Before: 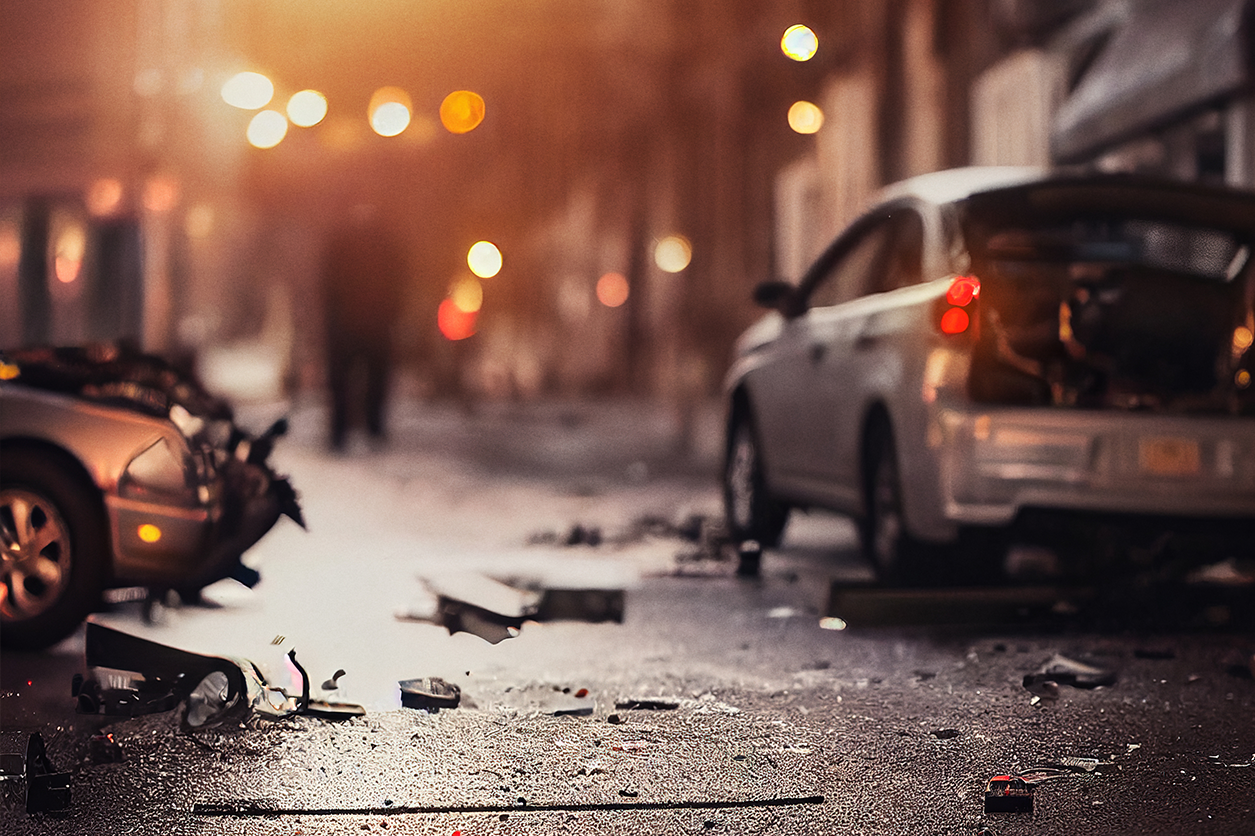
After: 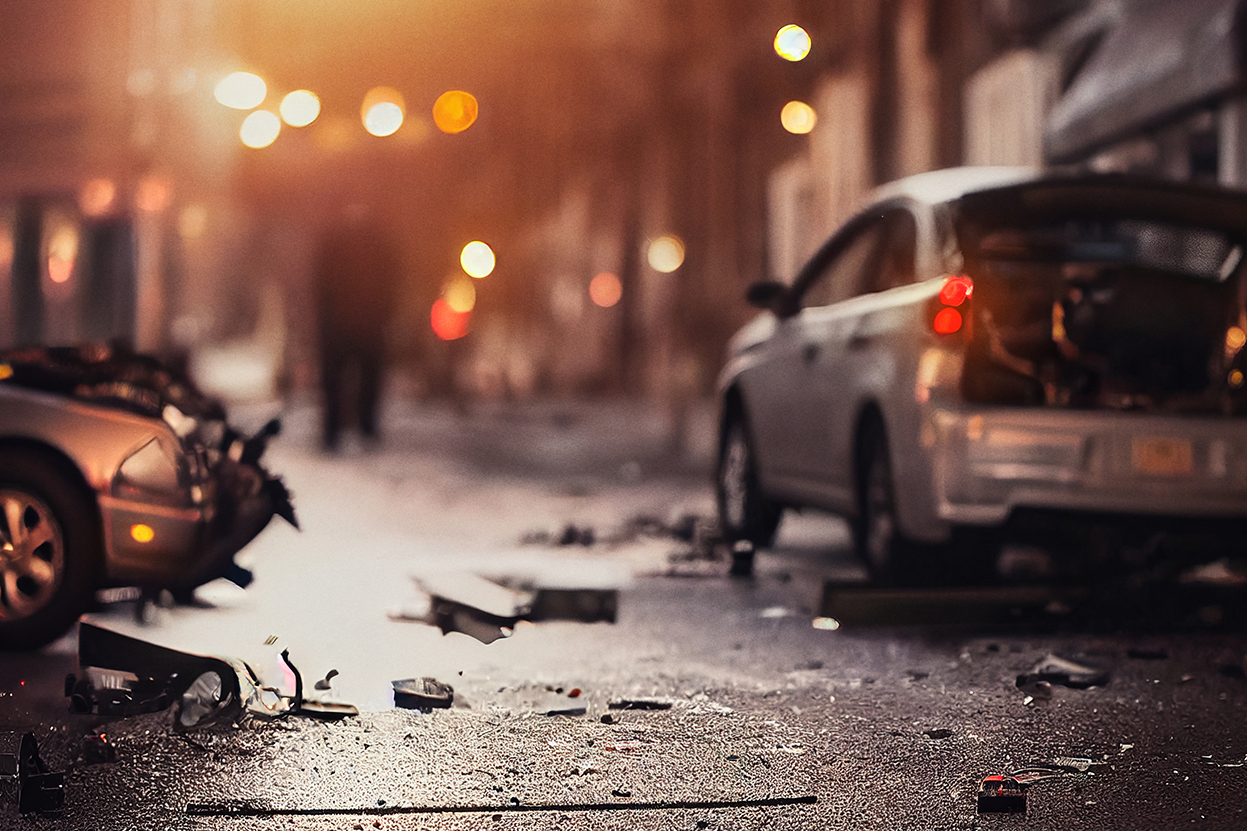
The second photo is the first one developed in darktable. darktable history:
crop and rotate: left 0.614%, top 0.179%, bottom 0.309%
tone equalizer: -7 EV 0.13 EV, smoothing diameter 25%, edges refinement/feathering 10, preserve details guided filter
